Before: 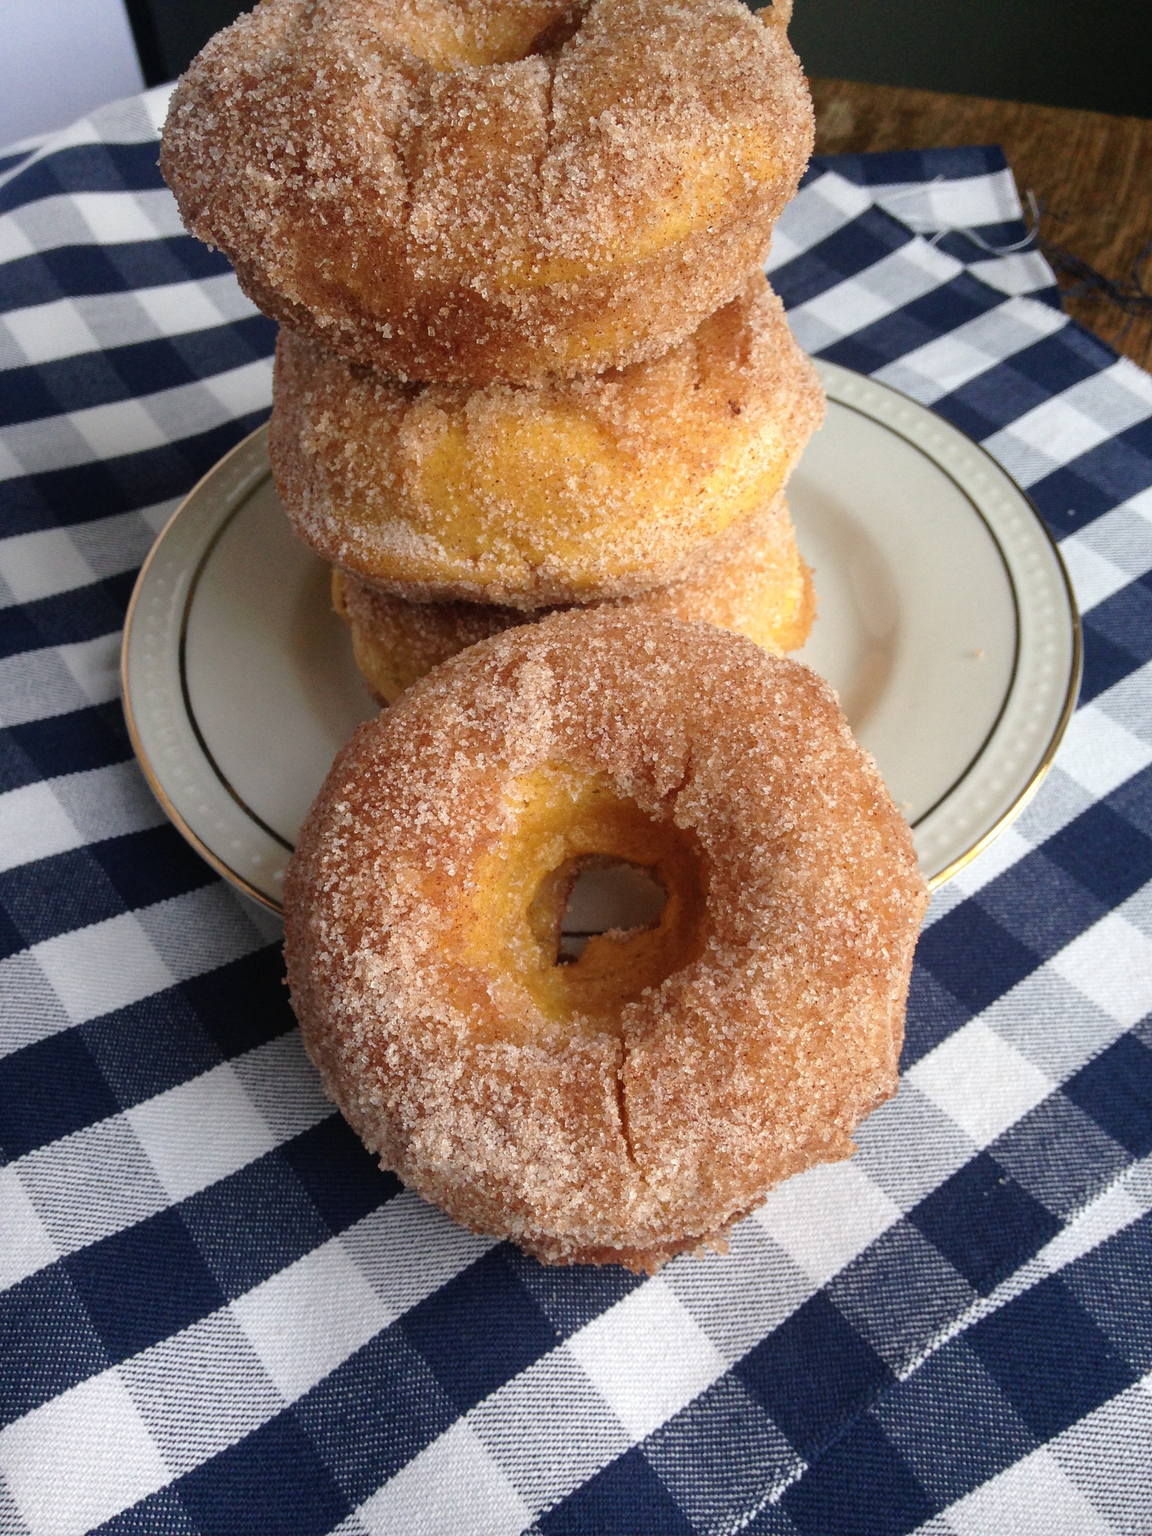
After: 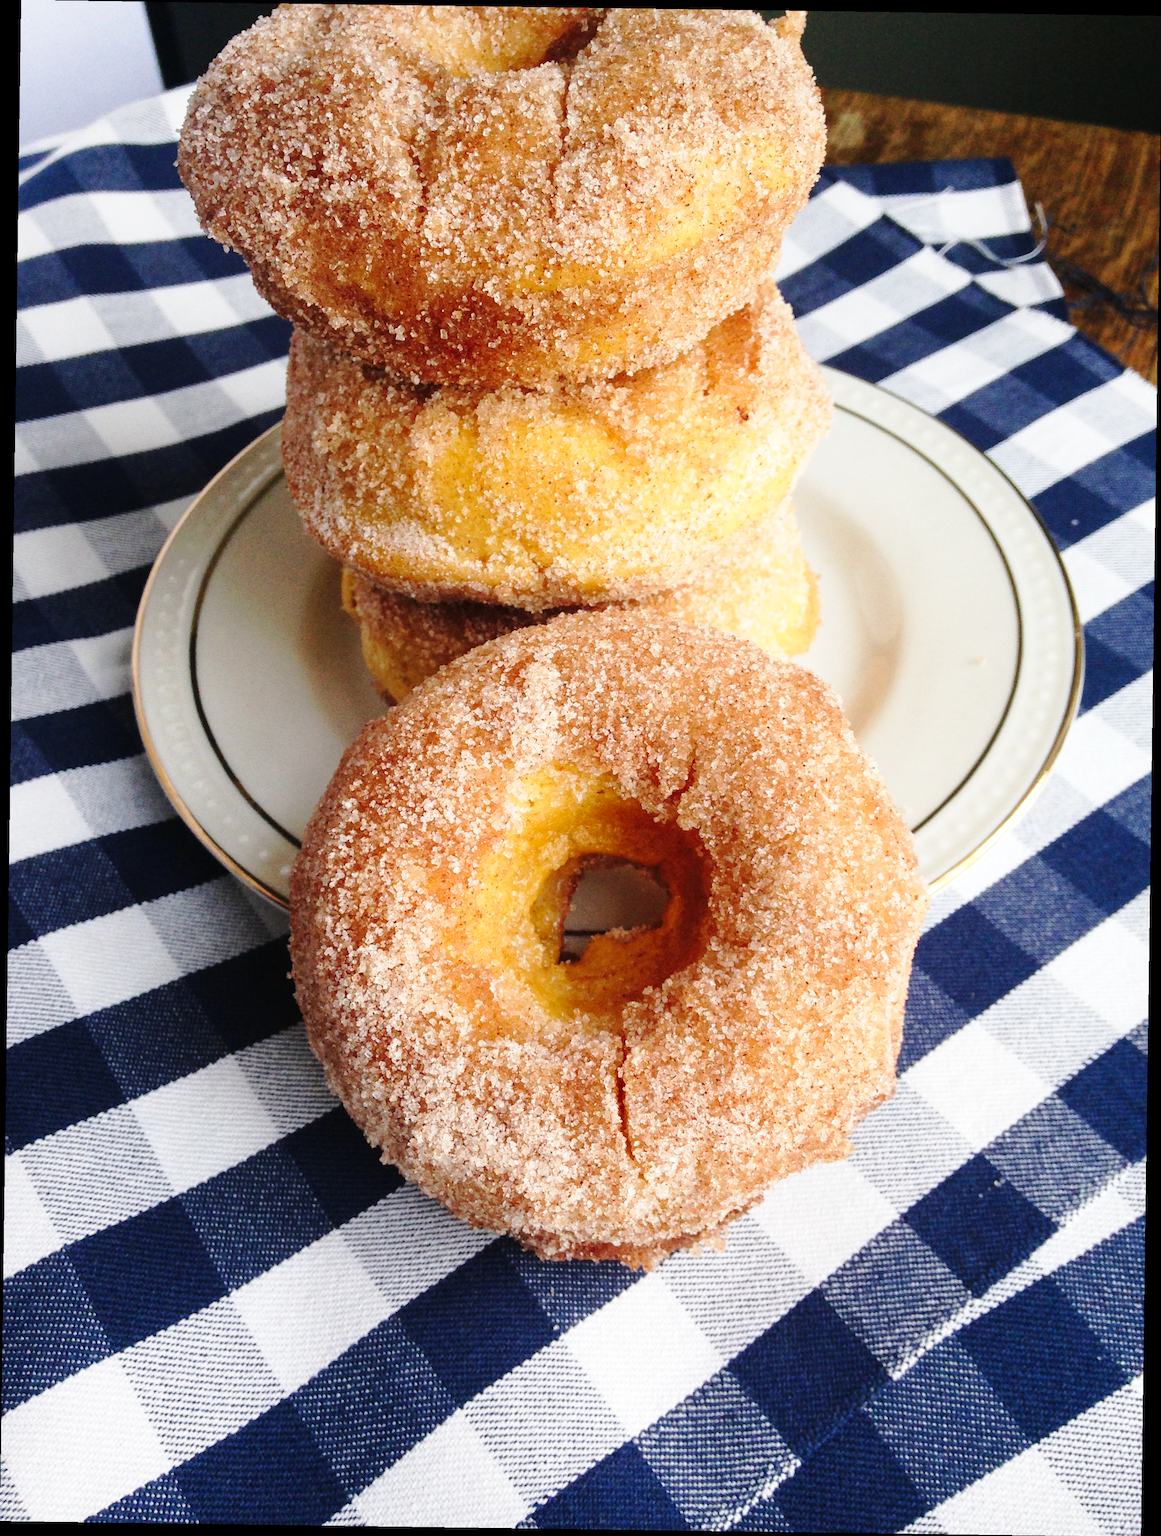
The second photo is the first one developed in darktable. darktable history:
rotate and perspective: rotation 0.8°, automatic cropping off
base curve: curves: ch0 [(0, 0) (0.028, 0.03) (0.121, 0.232) (0.46, 0.748) (0.859, 0.968) (1, 1)], preserve colors none
